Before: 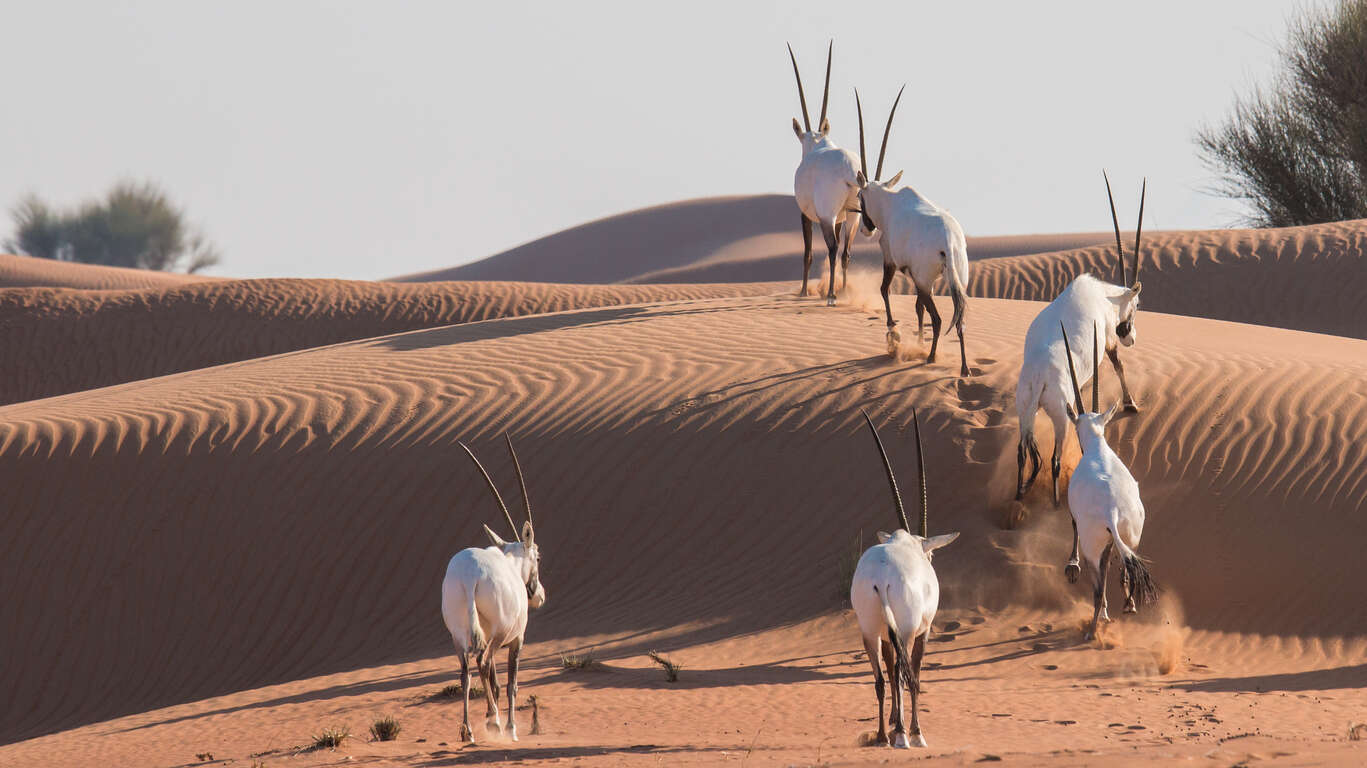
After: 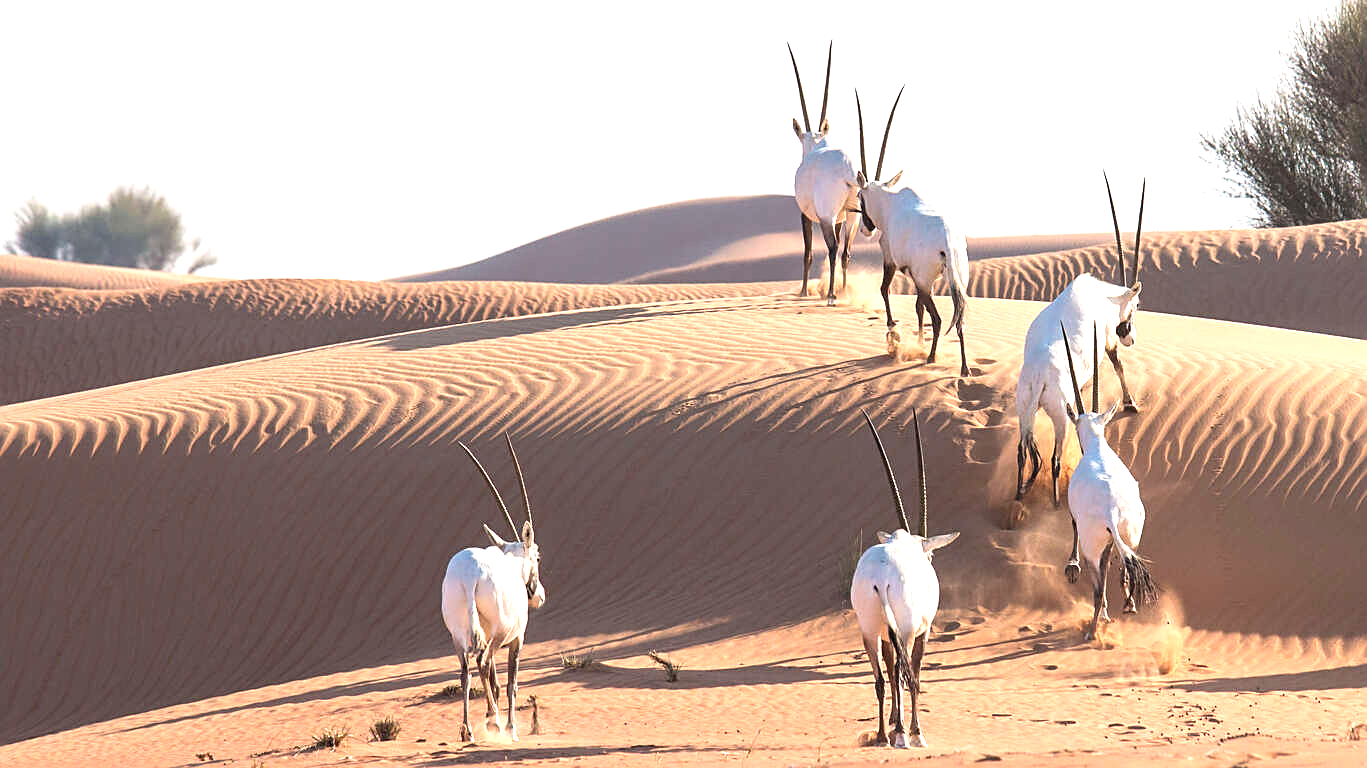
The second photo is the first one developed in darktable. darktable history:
sharpen: on, module defaults
exposure: black level correction 0, exposure 1.1 EV, compensate exposure bias true, compensate highlight preservation false
